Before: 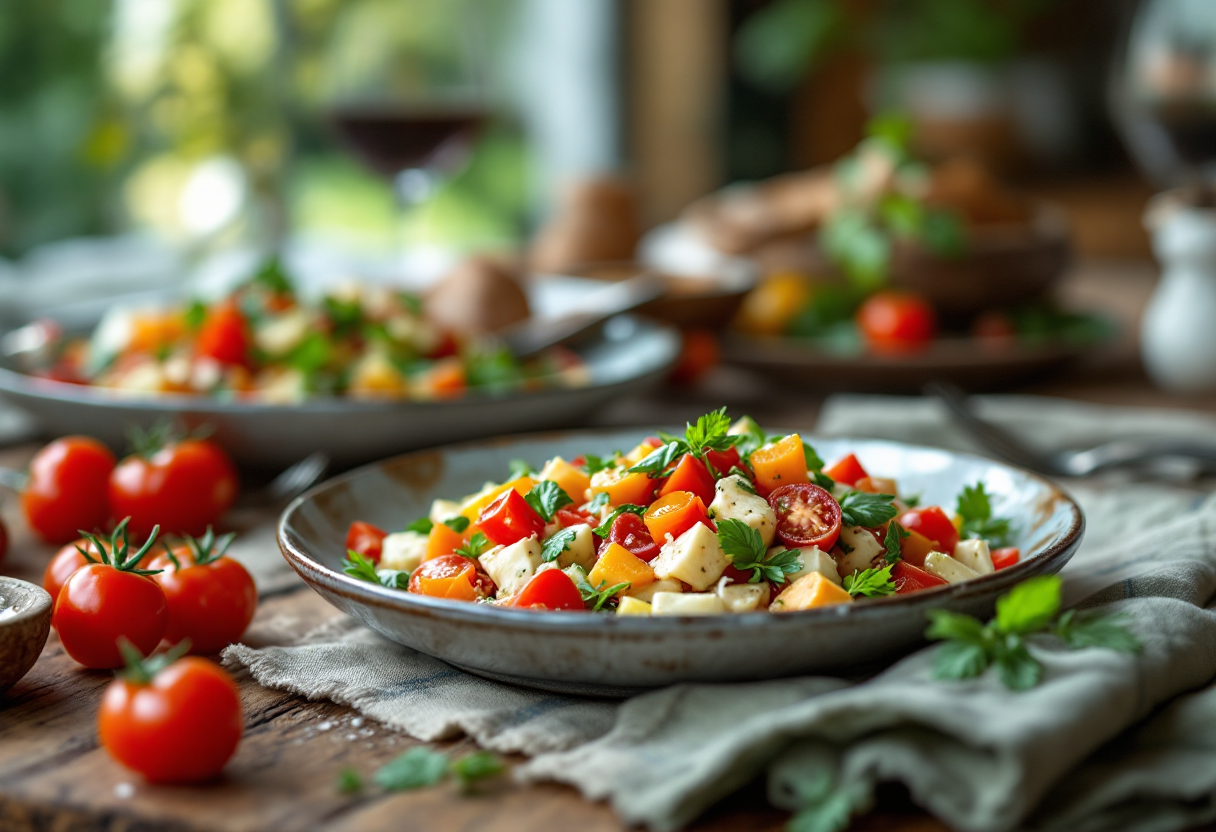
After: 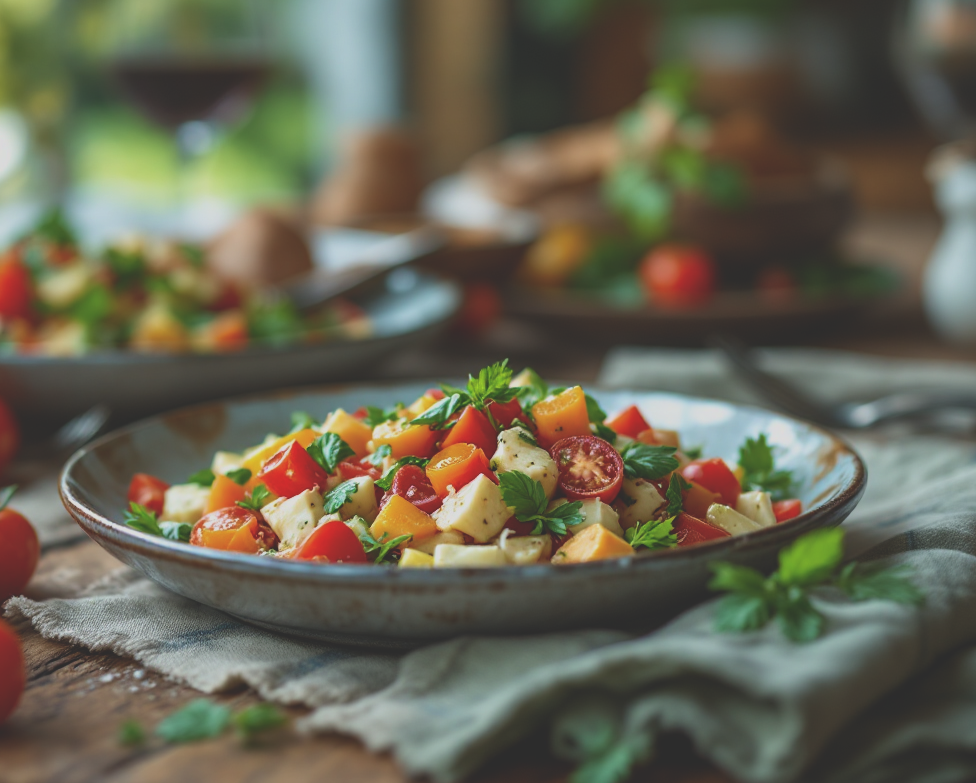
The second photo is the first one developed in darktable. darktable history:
crop and rotate: left 17.959%, top 5.771%, right 1.742%
exposure: black level correction -0.036, exposure -0.497 EV, compensate highlight preservation false
velvia: on, module defaults
